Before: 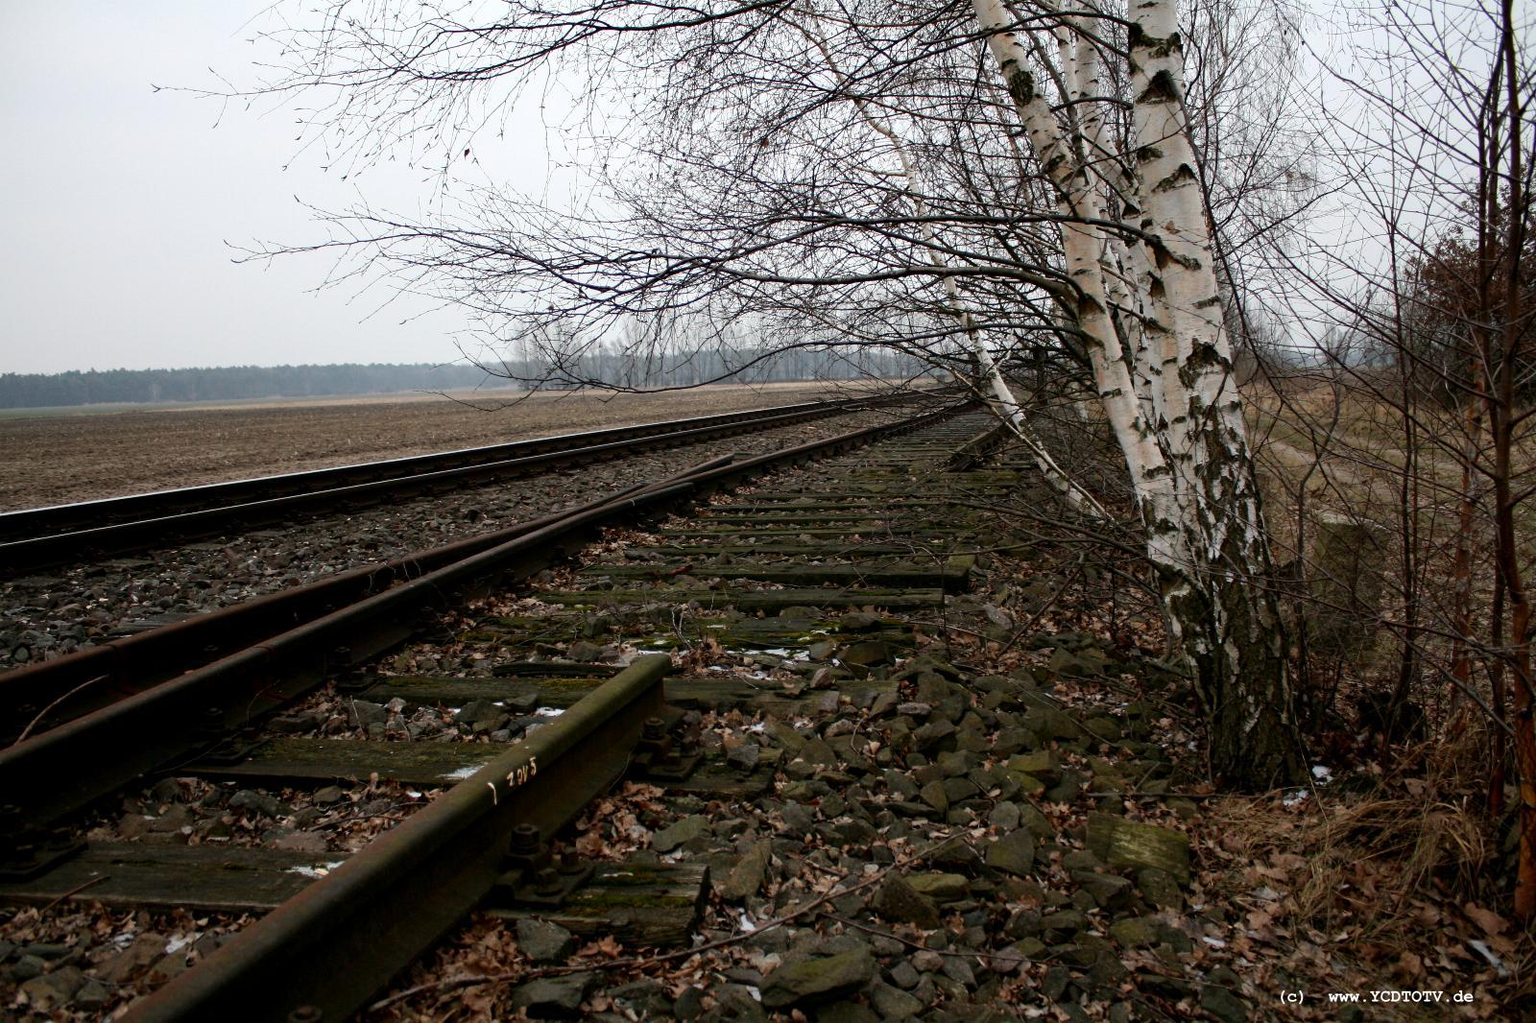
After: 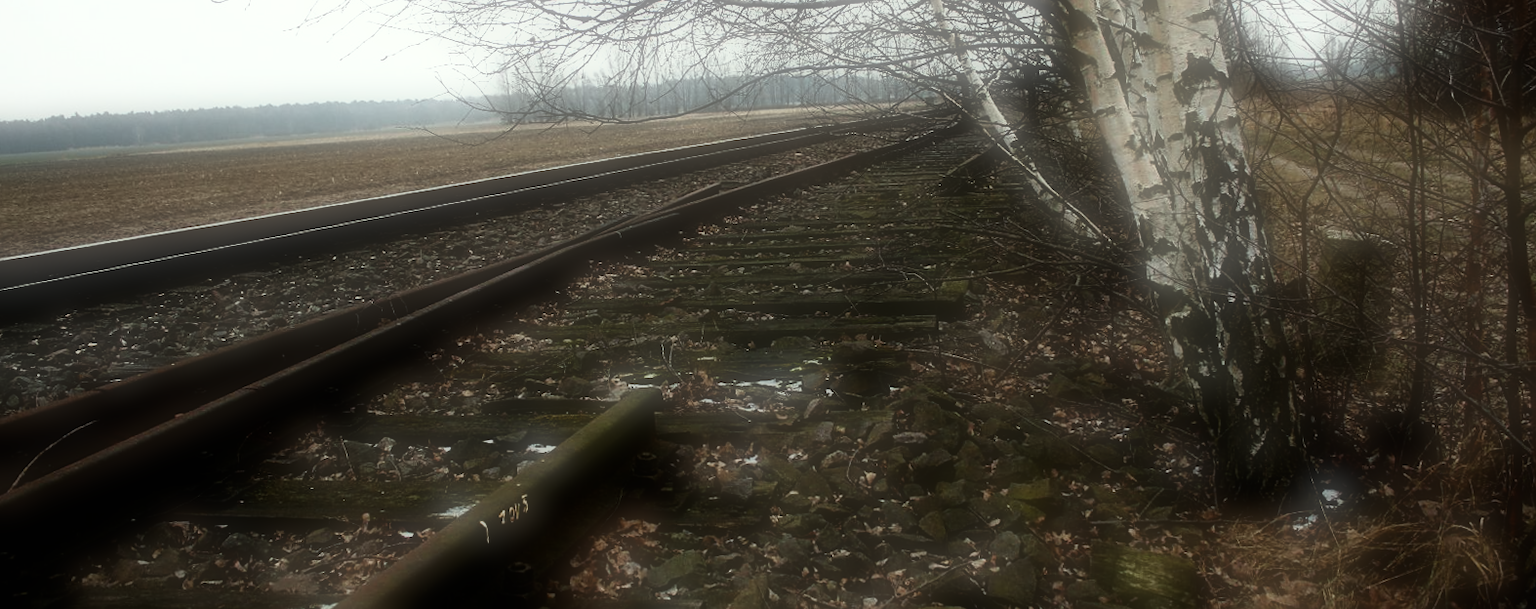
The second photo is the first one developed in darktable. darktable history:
filmic rgb: black relative exposure -9.08 EV, white relative exposure 2.3 EV, hardness 7.49
crop and rotate: top 25.357%, bottom 13.942%
color correction: highlights a* -4.73, highlights b* 5.06, saturation 0.97
exposure: exposure 0.128 EV, compensate highlight preservation false
tone equalizer: on, module defaults
soften: on, module defaults
sharpen: radius 1.559, amount 0.373, threshold 1.271
rotate and perspective: rotation -1.32°, lens shift (horizontal) -0.031, crop left 0.015, crop right 0.985, crop top 0.047, crop bottom 0.982
